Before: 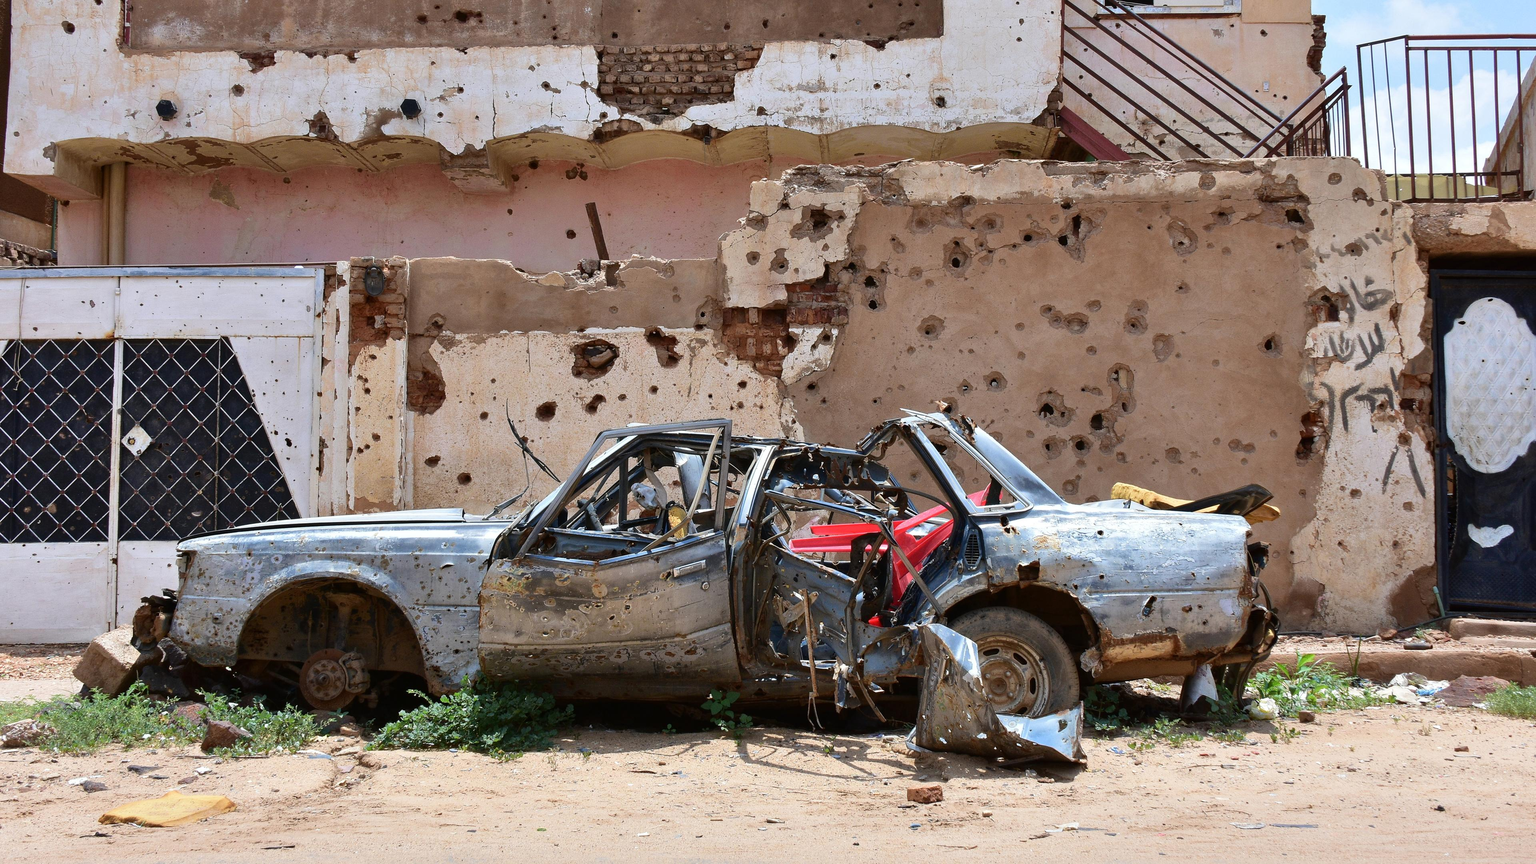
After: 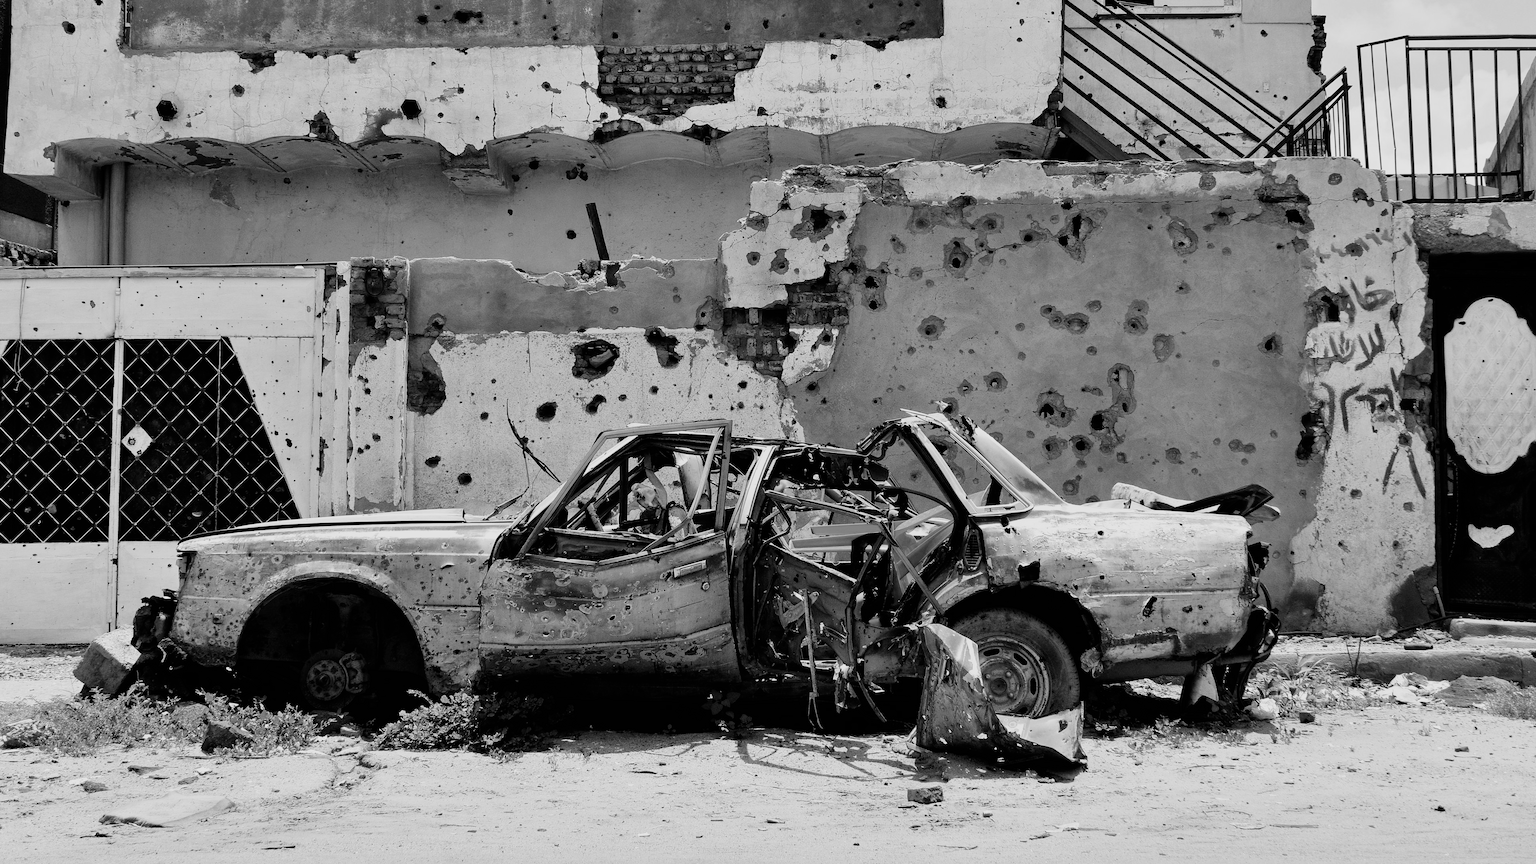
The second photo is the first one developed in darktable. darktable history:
filmic rgb: black relative exposure -5 EV, hardness 2.88, contrast 1.3, highlights saturation mix -30%
monochrome: size 3.1
